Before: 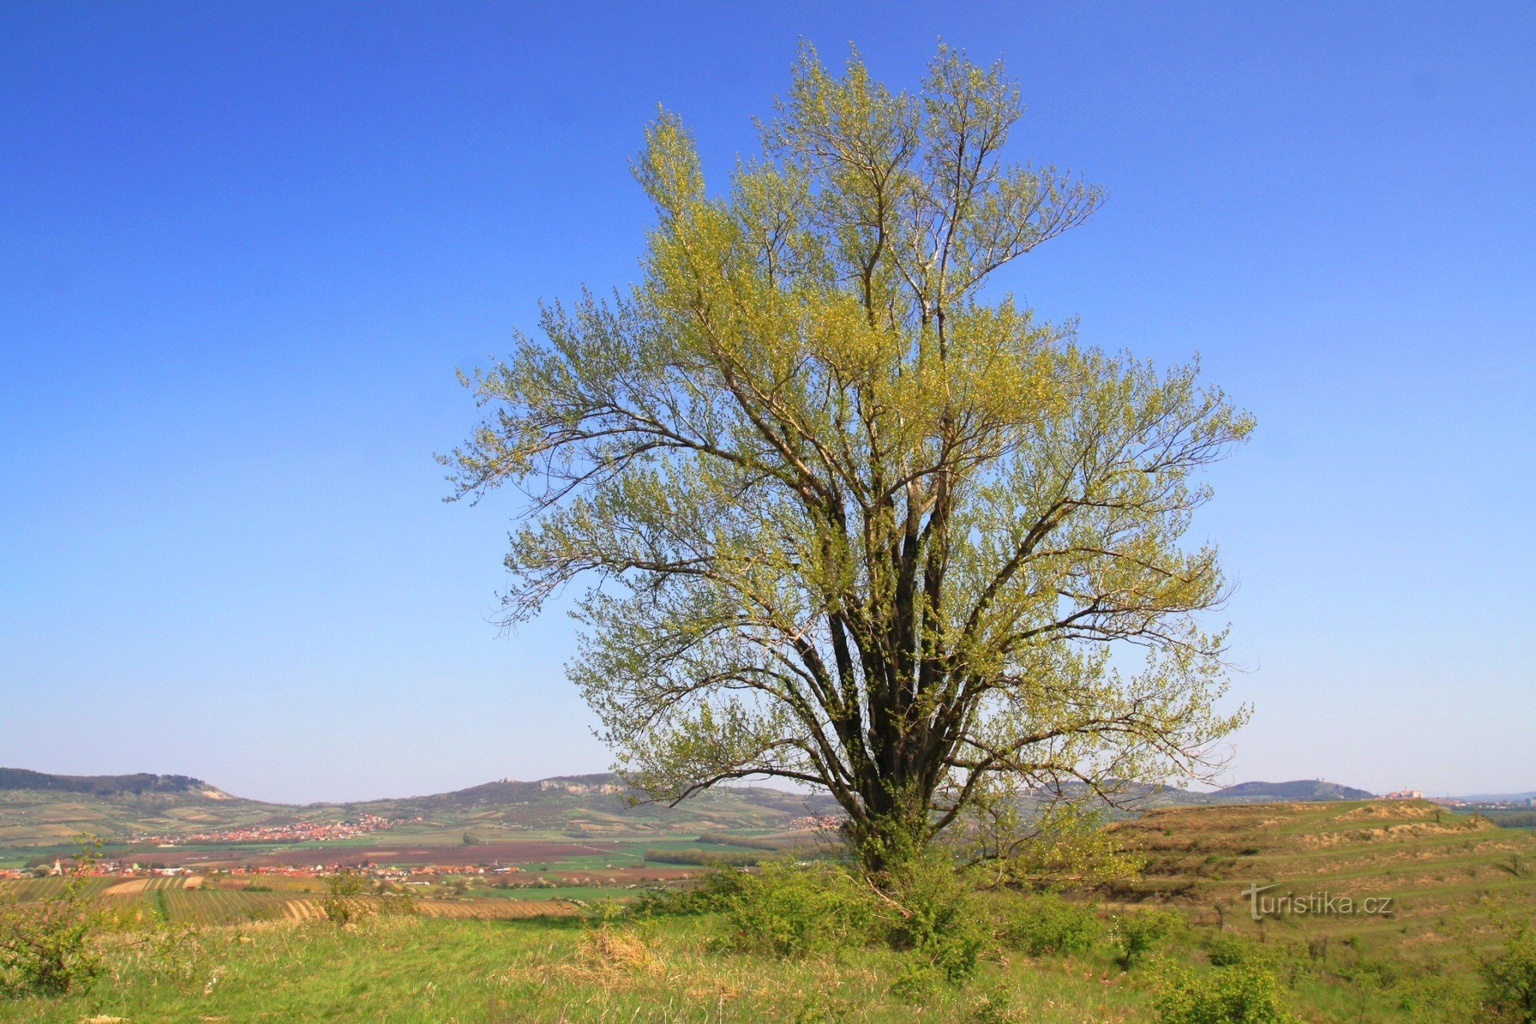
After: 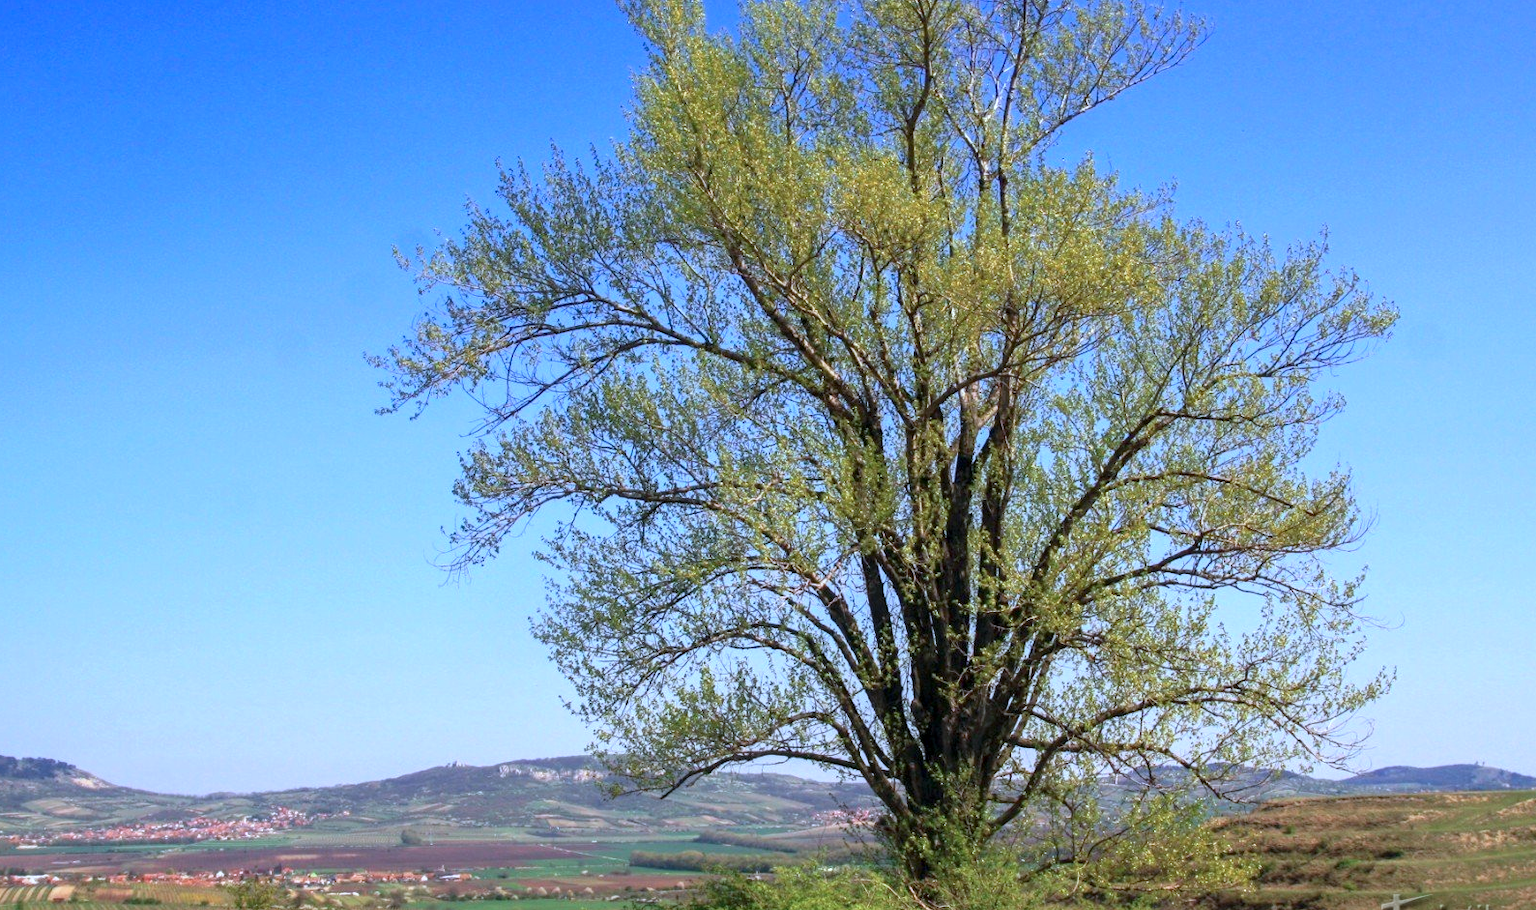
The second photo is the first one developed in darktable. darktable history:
crop: left 9.421%, top 16.945%, right 11.101%, bottom 12.33%
local contrast: detail 130%
color calibration: illuminant custom, x 0.39, y 0.392, temperature 3858.07 K
